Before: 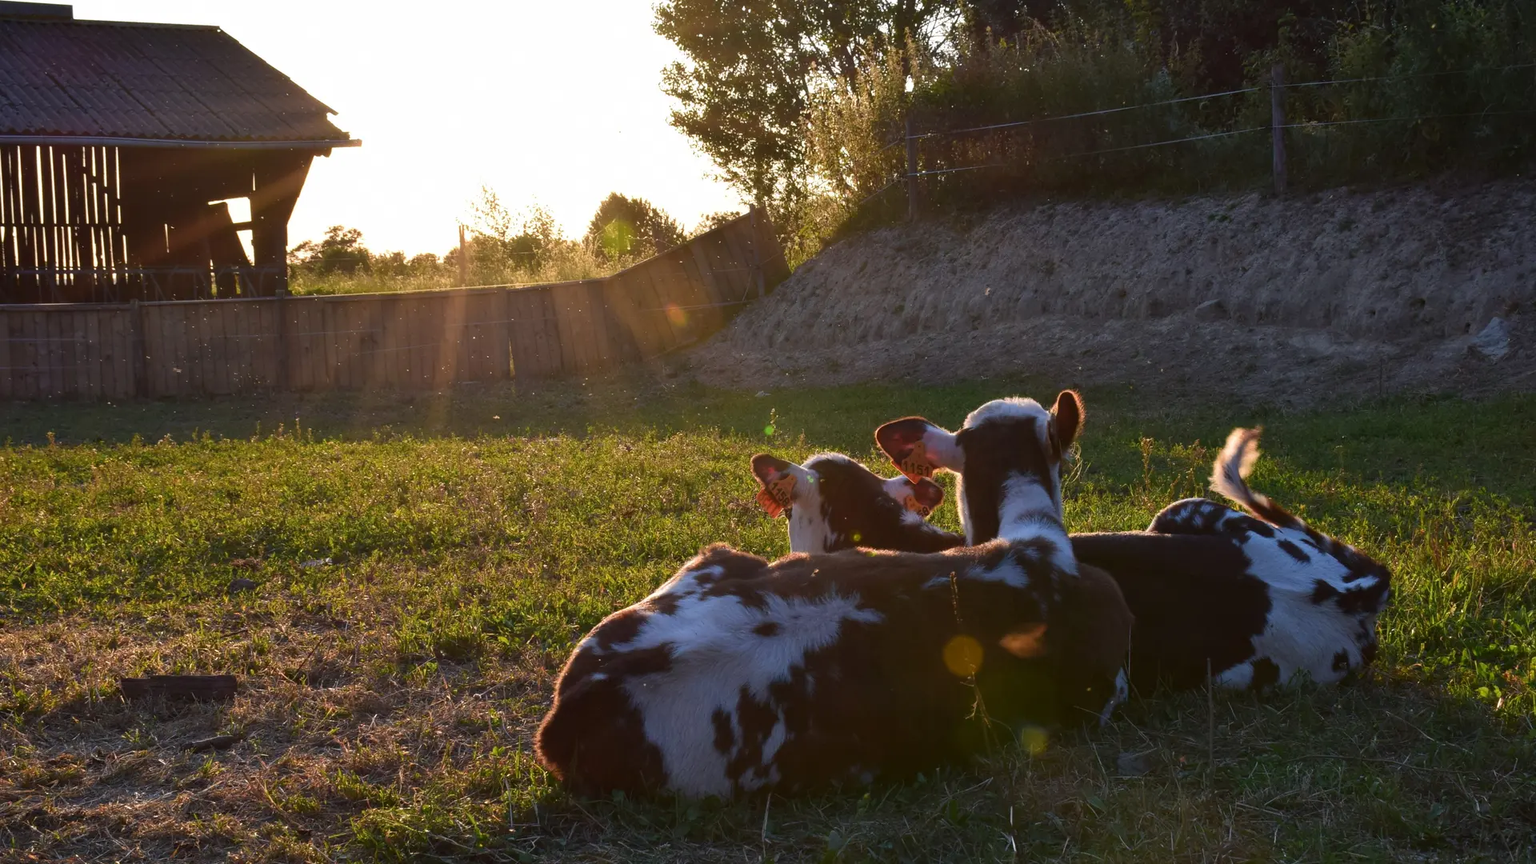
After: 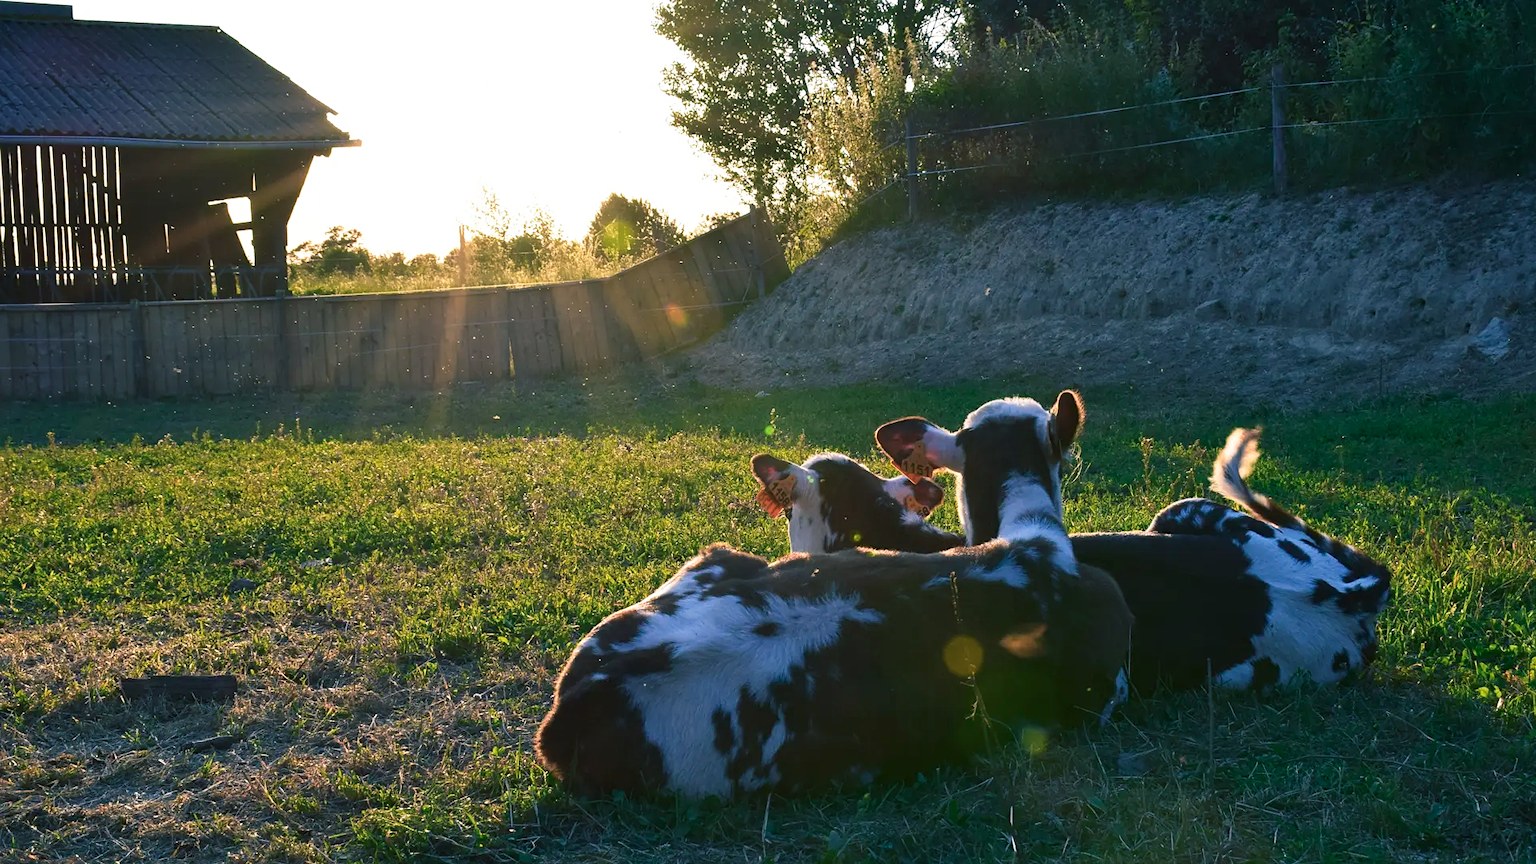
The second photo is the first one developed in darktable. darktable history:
local contrast: mode bilateral grid, contrast 15, coarseness 36, detail 104%, midtone range 0.2
base curve: curves: ch0 [(0, 0) (0.579, 0.807) (1, 1)], exposure shift 0.576, preserve colors none
color balance rgb: shadows lift › luminance -28.435%, shadows lift › chroma 10.008%, shadows lift › hue 232.13°, power › hue 329.04°, perceptual saturation grading › global saturation 0.31%
sharpen: amount 0.212
